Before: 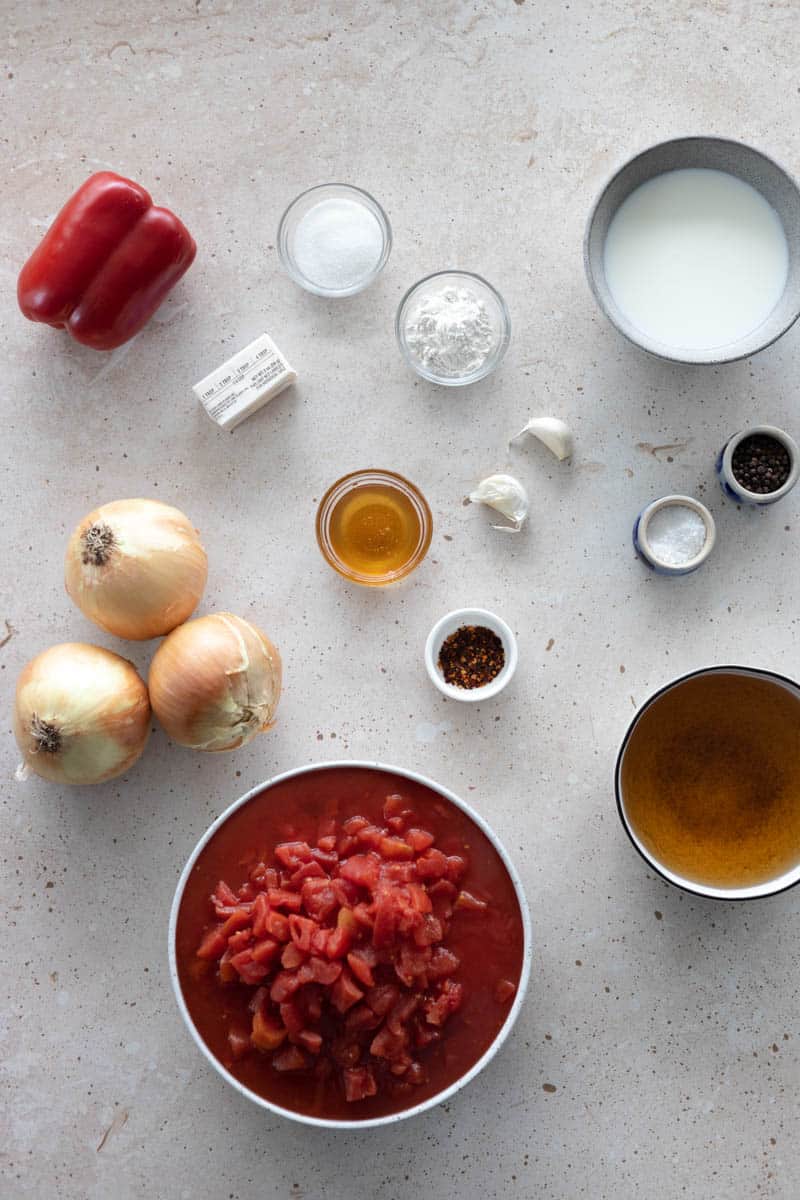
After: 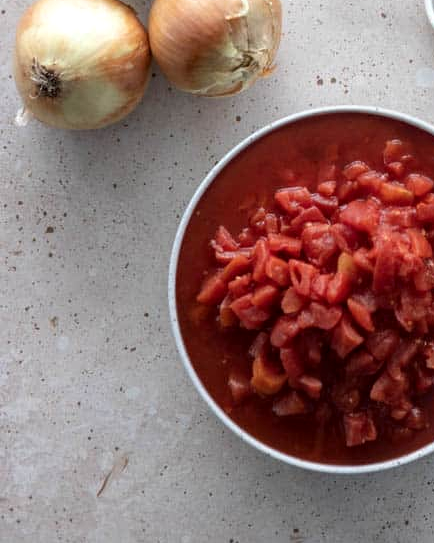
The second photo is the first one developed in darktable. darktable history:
local contrast: on, module defaults
crop and rotate: top 54.619%, right 45.705%, bottom 0.113%
